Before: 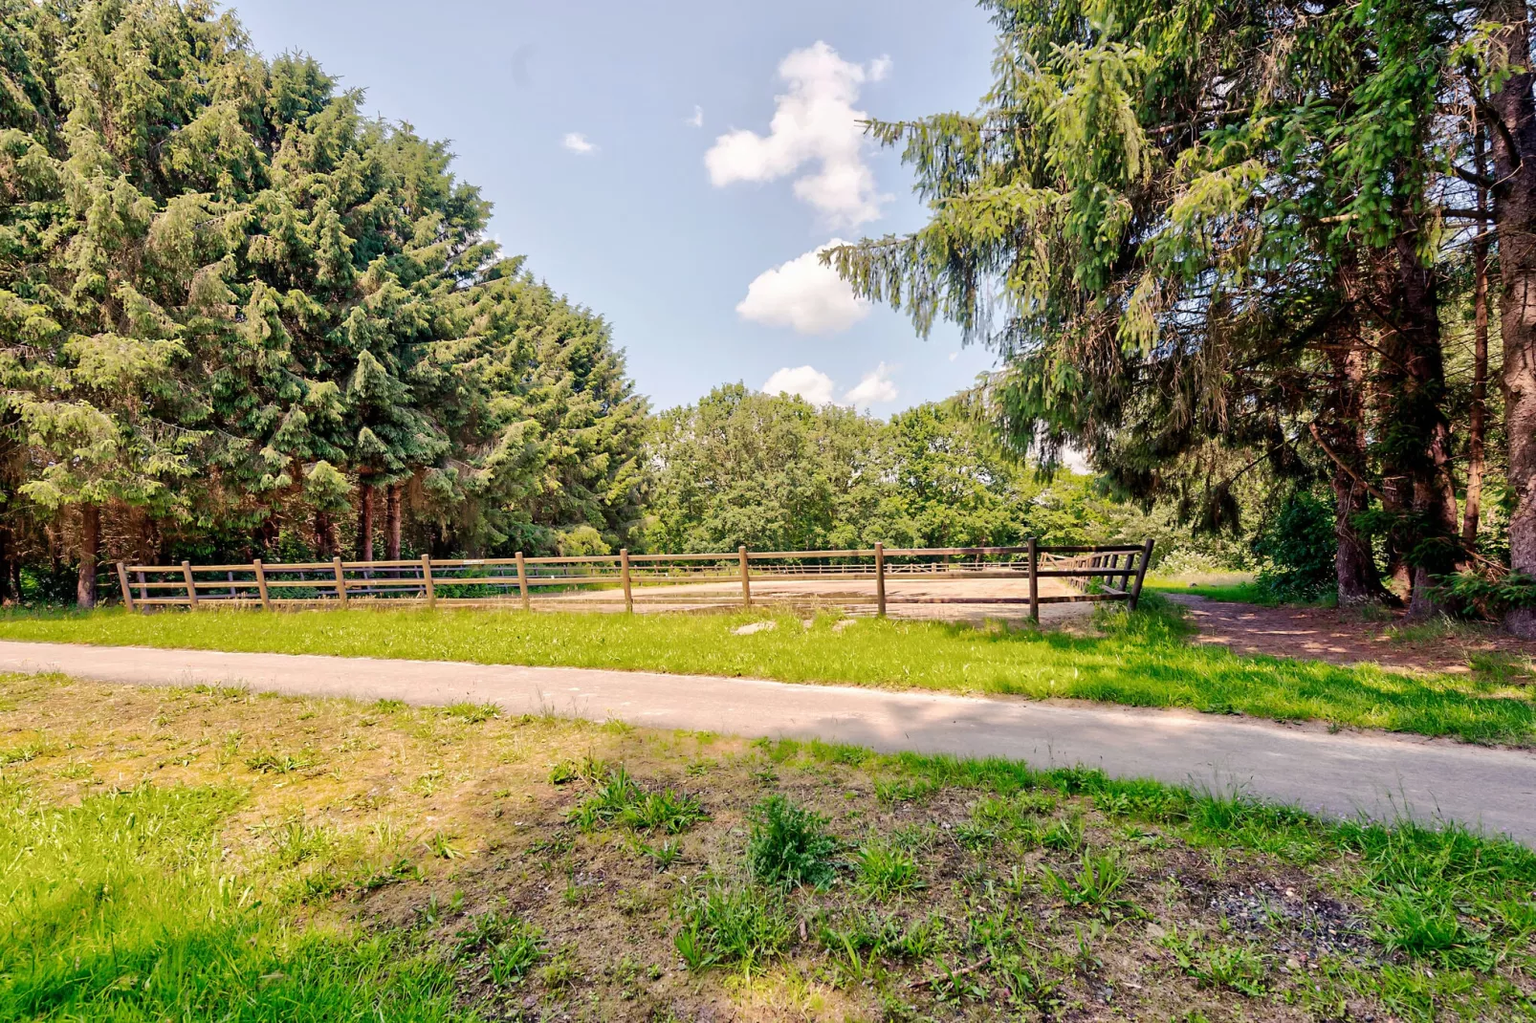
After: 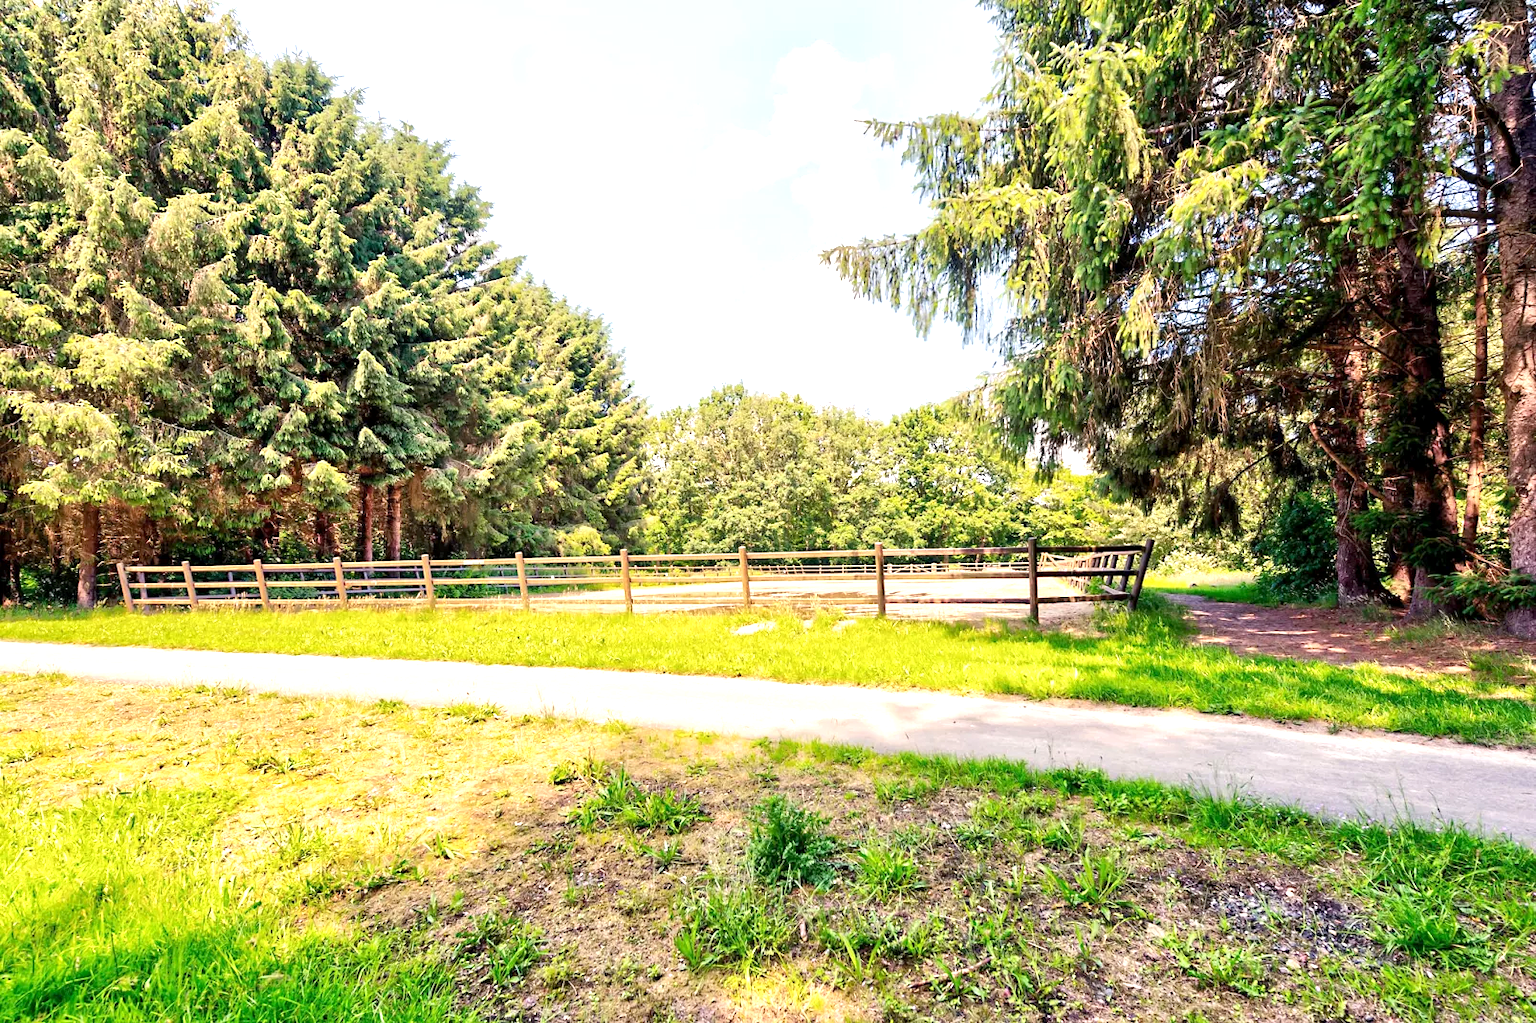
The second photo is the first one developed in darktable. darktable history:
exposure: black level correction 0.001, exposure 0.96 EV, compensate exposure bias true, compensate highlight preservation false
tone equalizer: on, module defaults
